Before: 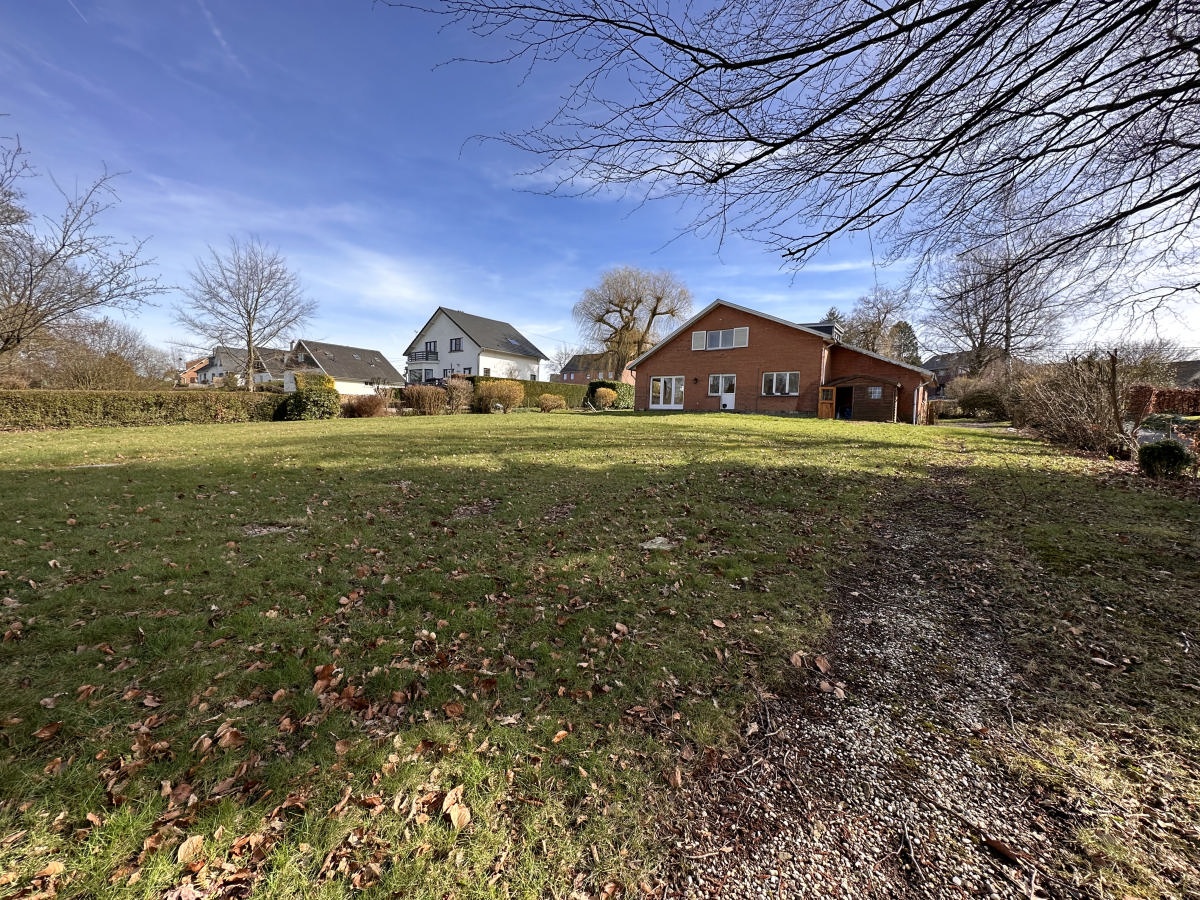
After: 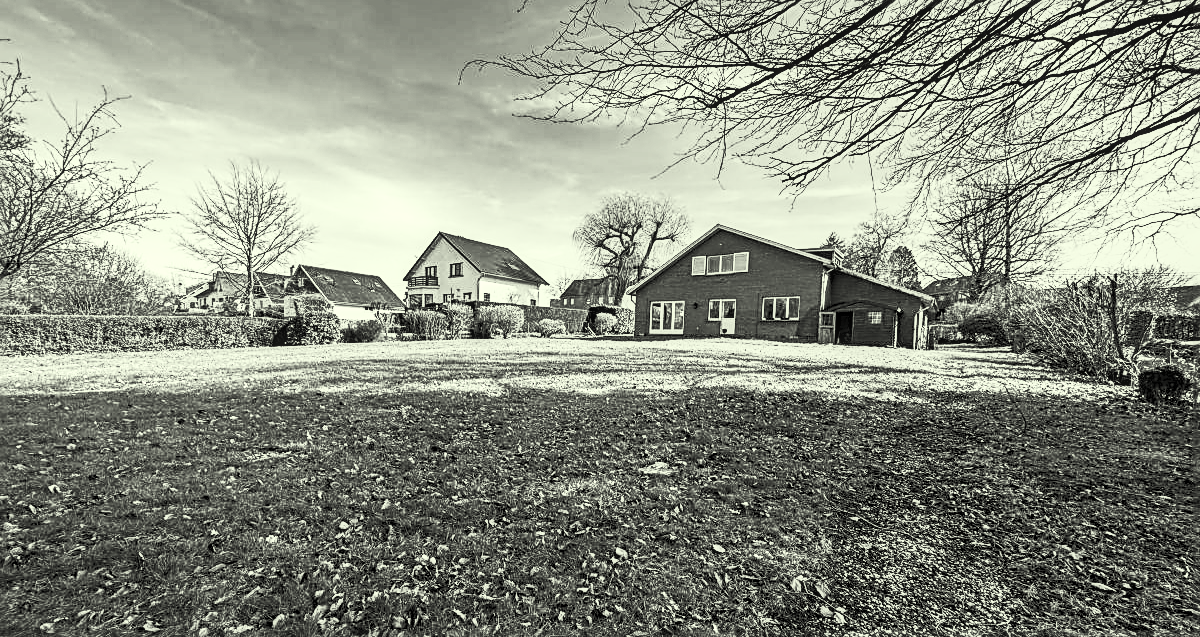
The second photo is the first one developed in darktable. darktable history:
color correction: highlights a* -5.85, highlights b* 10.85
local contrast: on, module defaults
shadows and highlights: radius 119.11, shadows 41.46, highlights -61.62, soften with gaussian
crop and rotate: top 8.382%, bottom 20.805%
contrast brightness saturation: contrast 0.529, brightness 0.484, saturation -0.997
tone equalizer: on, module defaults
sharpen: radius 2.631, amount 0.655
